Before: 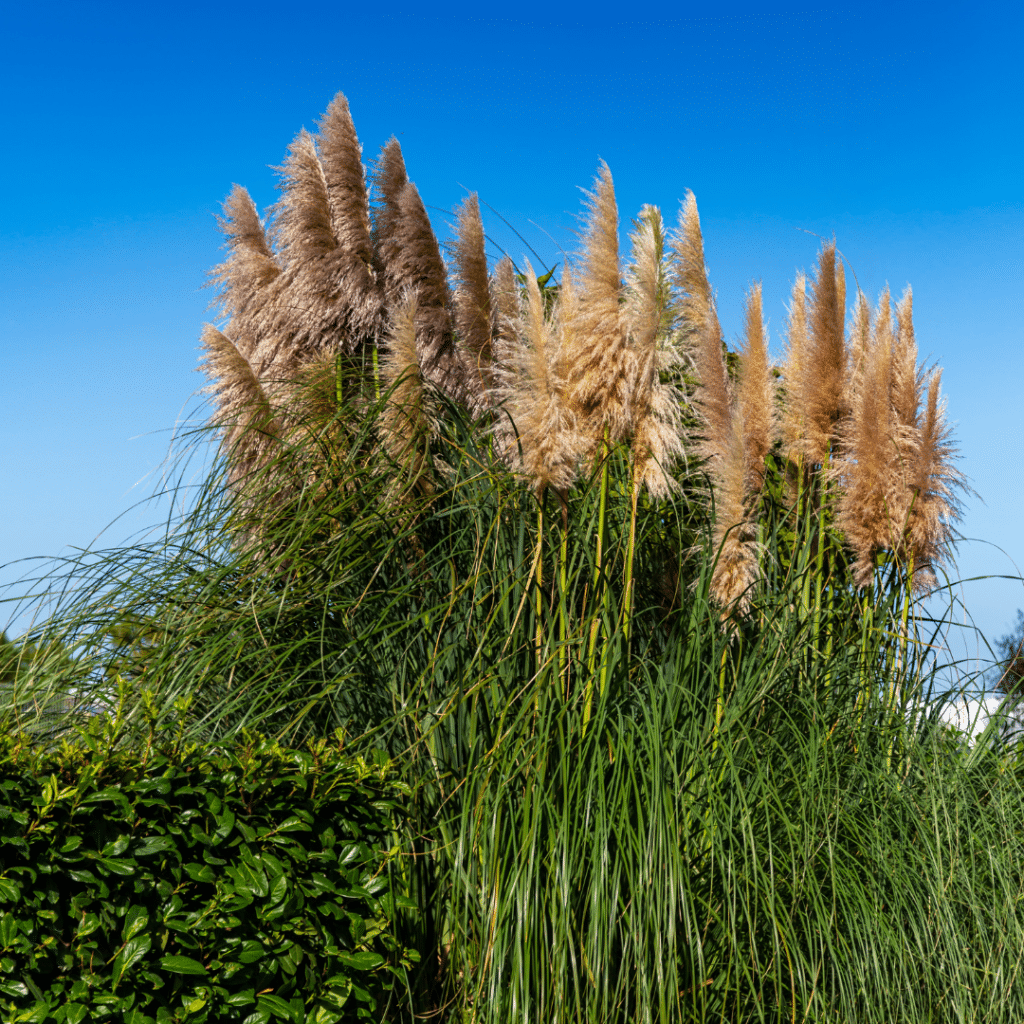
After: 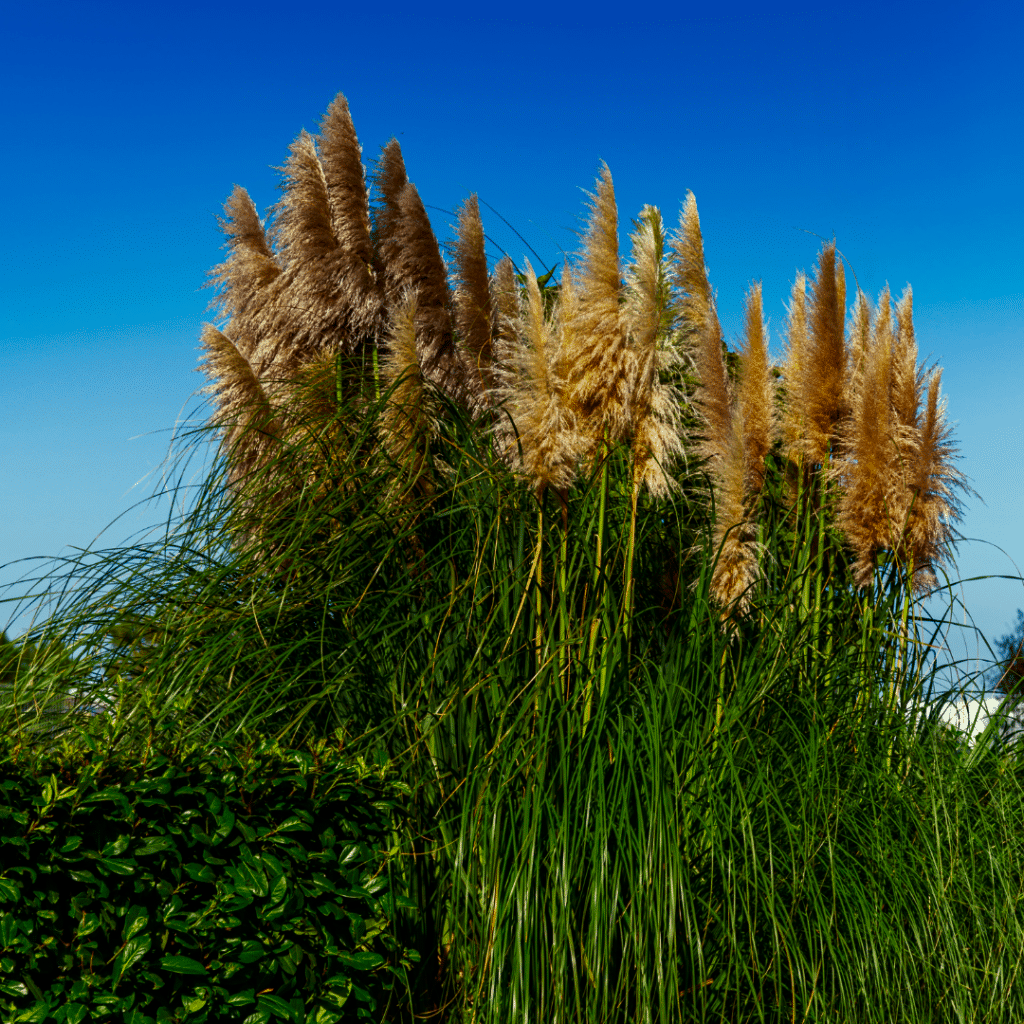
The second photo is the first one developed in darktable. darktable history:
contrast brightness saturation: brightness -0.25, saturation 0.2
color correction: highlights a* -5.94, highlights b* 11.19
